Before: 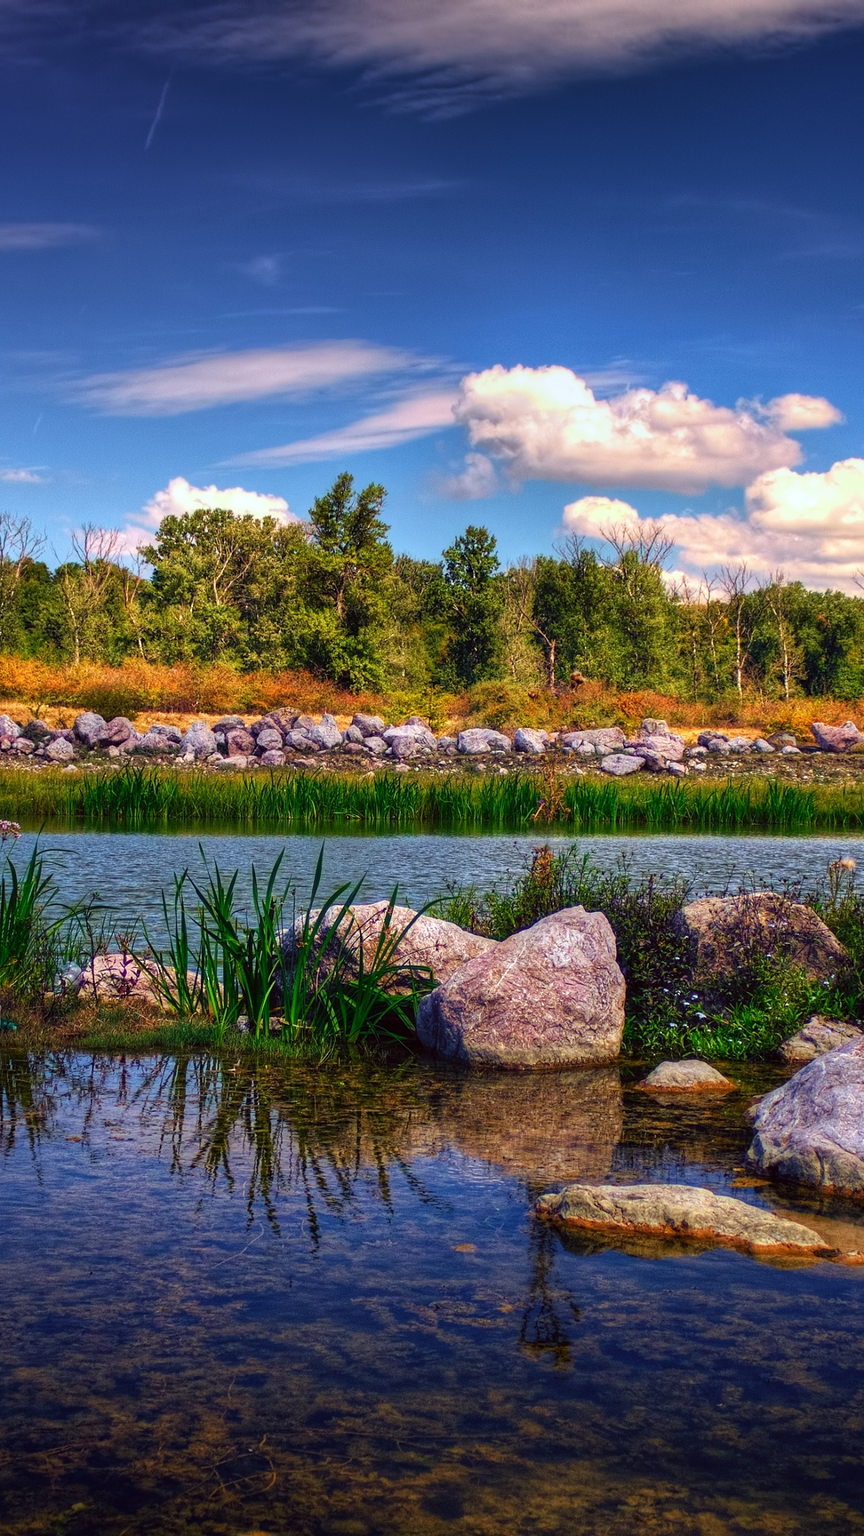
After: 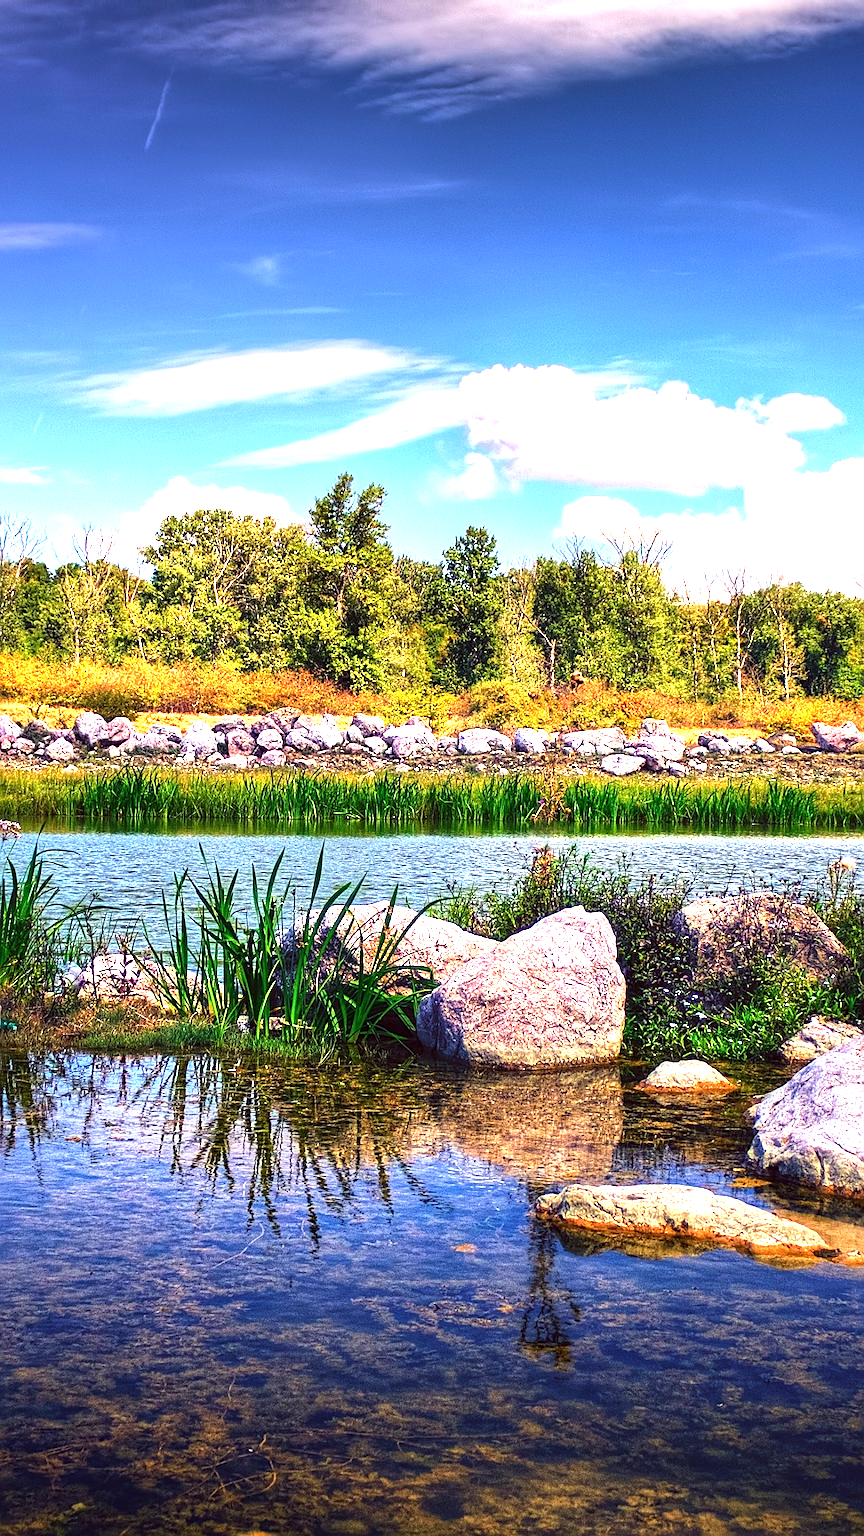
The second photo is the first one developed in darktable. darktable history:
sharpen: on, module defaults
tone equalizer: -8 EV -0.417 EV, -7 EV -0.389 EV, -6 EV -0.333 EV, -5 EV -0.222 EV, -3 EV 0.222 EV, -2 EV 0.333 EV, -1 EV 0.389 EV, +0 EV 0.417 EV, edges refinement/feathering 500, mask exposure compensation -1.57 EV, preserve details no
exposure: black level correction 0, exposure 1.388 EV, compensate exposure bias true, compensate highlight preservation false
